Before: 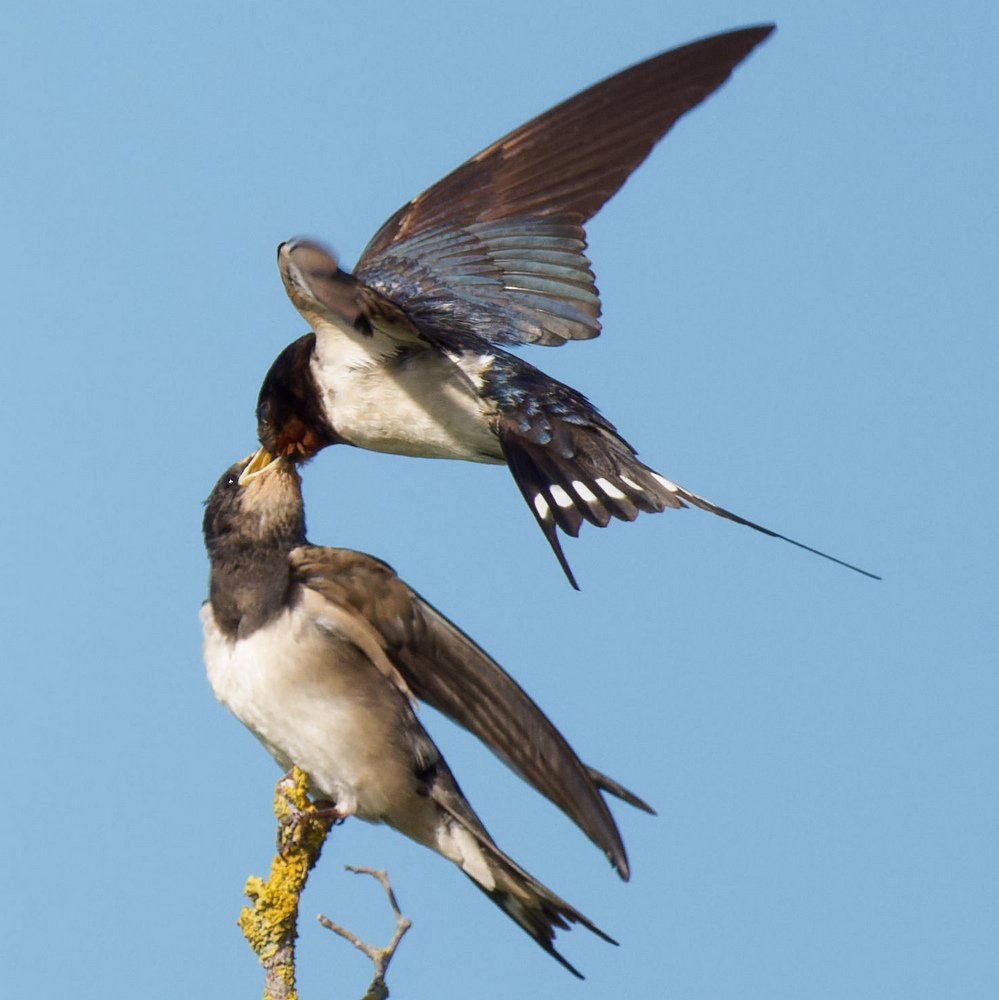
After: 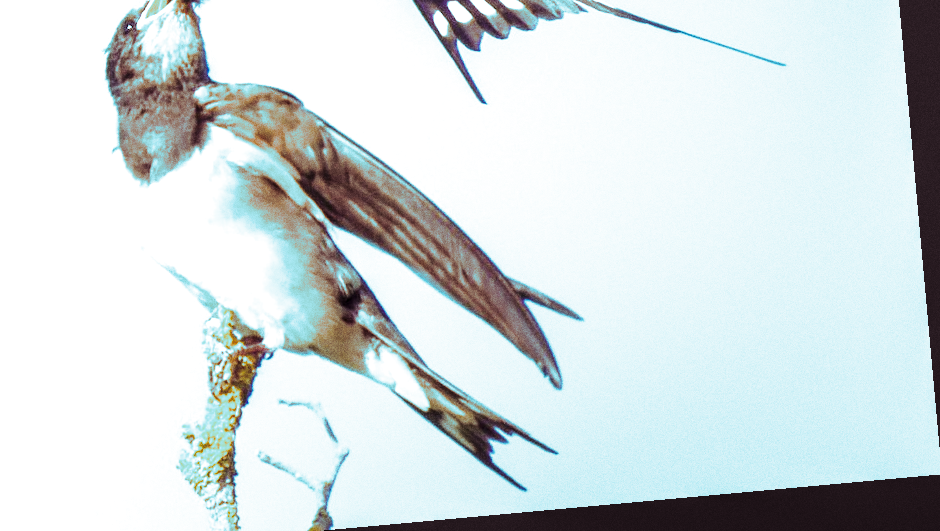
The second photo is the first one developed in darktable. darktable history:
exposure: black level correction 0, exposure 1.2 EV, compensate highlight preservation false
rotate and perspective: rotation -5.2°, automatic cropping off
local contrast: on, module defaults
grain: coarseness 8.68 ISO, strength 31.94%
crop and rotate: left 13.306%, top 48.129%, bottom 2.928%
base curve: curves: ch0 [(0, 0) (0.028, 0.03) (0.121, 0.232) (0.46, 0.748) (0.859, 0.968) (1, 1)], preserve colors none
color balance rgb: saturation formula JzAzBz (2021)
split-toning: shadows › hue 327.6°, highlights › hue 198°, highlights › saturation 0.55, balance -21.25, compress 0%
